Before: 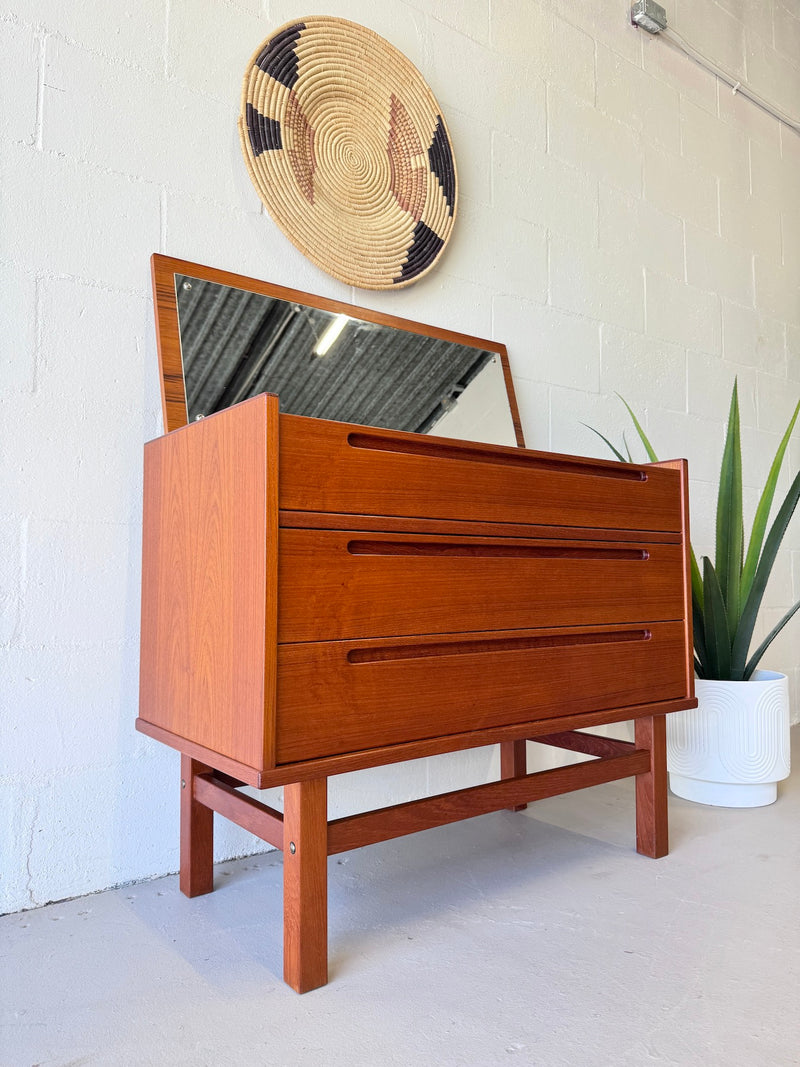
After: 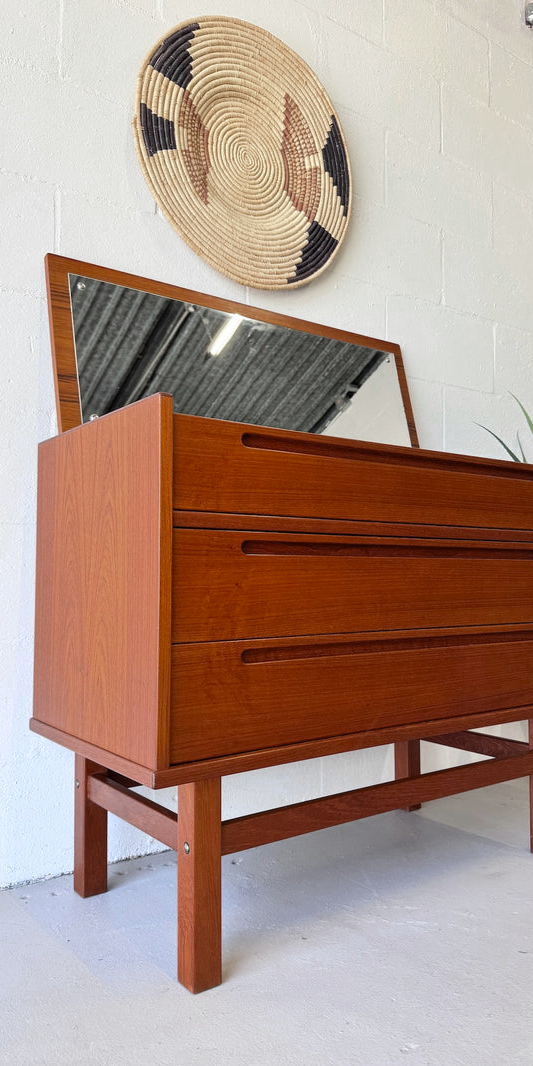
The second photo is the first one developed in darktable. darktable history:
crop and rotate: left 13.409%, right 19.924%
color zones: curves: ch0 [(0, 0.5) (0.125, 0.4) (0.25, 0.5) (0.375, 0.4) (0.5, 0.4) (0.625, 0.6) (0.75, 0.6) (0.875, 0.5)]; ch1 [(0, 0.35) (0.125, 0.45) (0.25, 0.35) (0.375, 0.35) (0.5, 0.35) (0.625, 0.35) (0.75, 0.45) (0.875, 0.35)]; ch2 [(0, 0.6) (0.125, 0.5) (0.25, 0.5) (0.375, 0.6) (0.5, 0.6) (0.625, 0.5) (0.75, 0.5) (0.875, 0.5)]
white balance: red 1, blue 1
